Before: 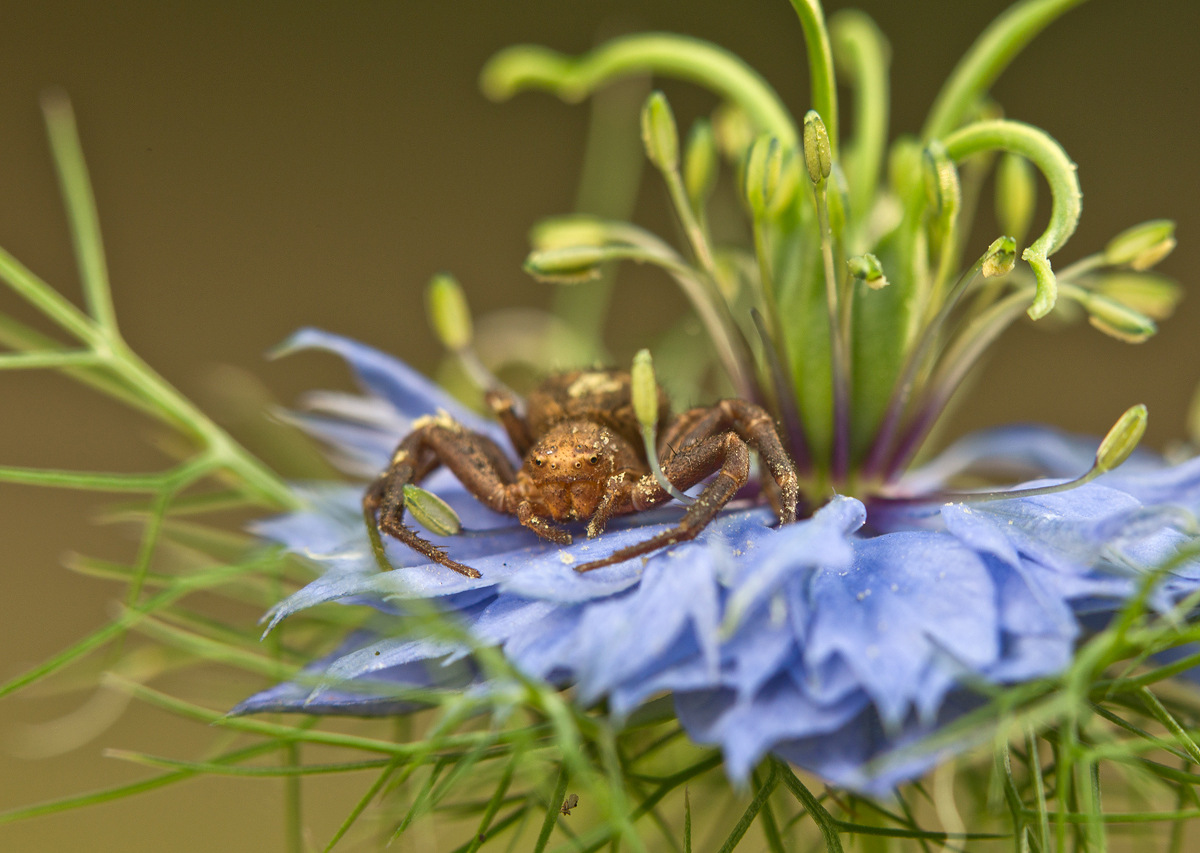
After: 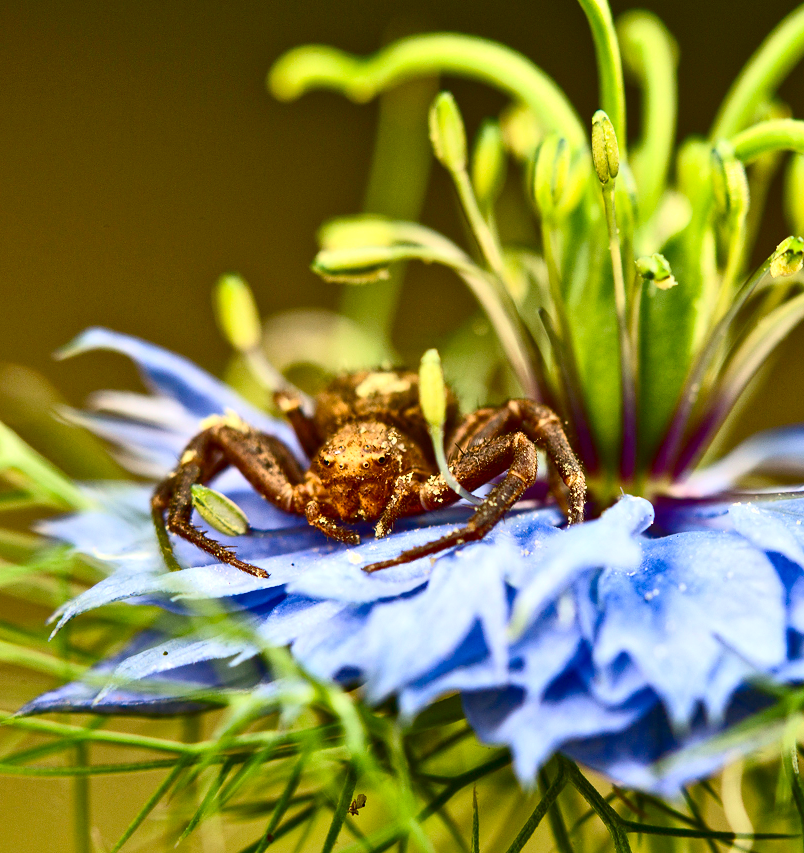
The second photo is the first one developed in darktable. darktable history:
contrast brightness saturation: contrast 0.323, brightness -0.069, saturation 0.175
shadows and highlights: white point adjustment 0.12, highlights -69.23, soften with gaussian
tone equalizer: smoothing diameter 24.99%, edges refinement/feathering 13.87, preserve details guided filter
exposure: exposure 0.46 EV, compensate highlight preservation false
color balance rgb: global offset › luminance -1.003%, perceptual saturation grading › global saturation 20%, perceptual saturation grading › highlights -24.818%, perceptual saturation grading › shadows 50.583%
crop and rotate: left 17.714%, right 15.207%
